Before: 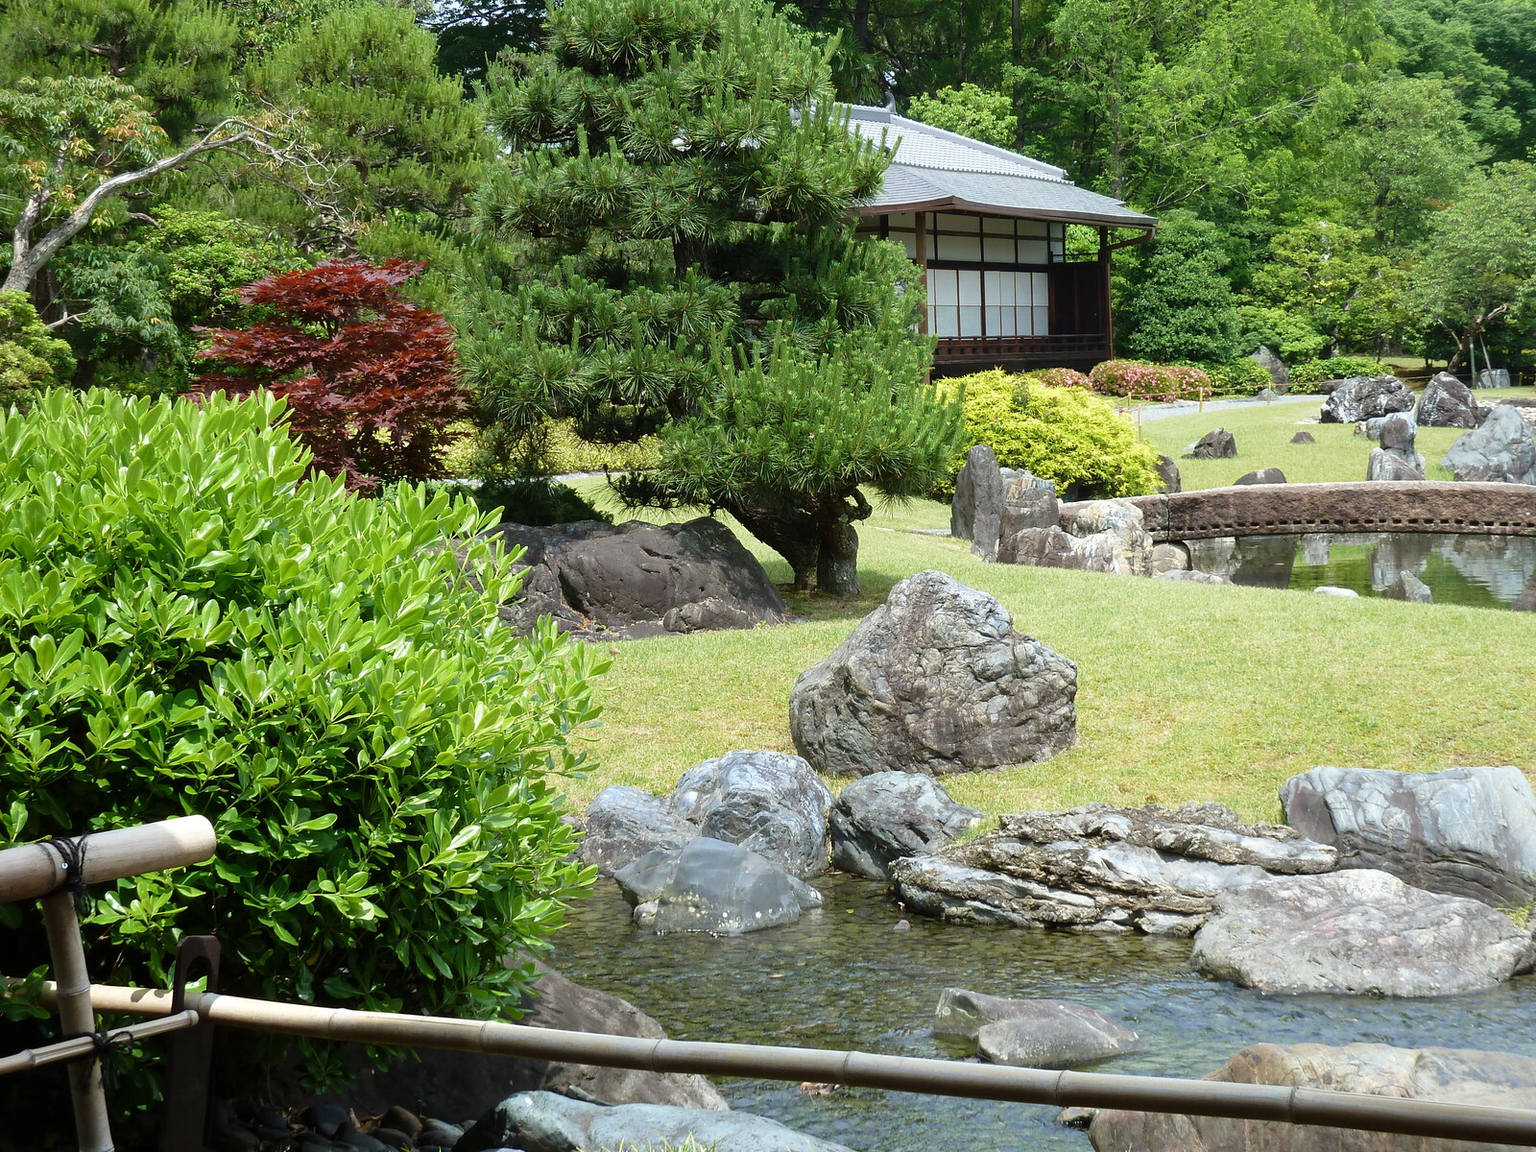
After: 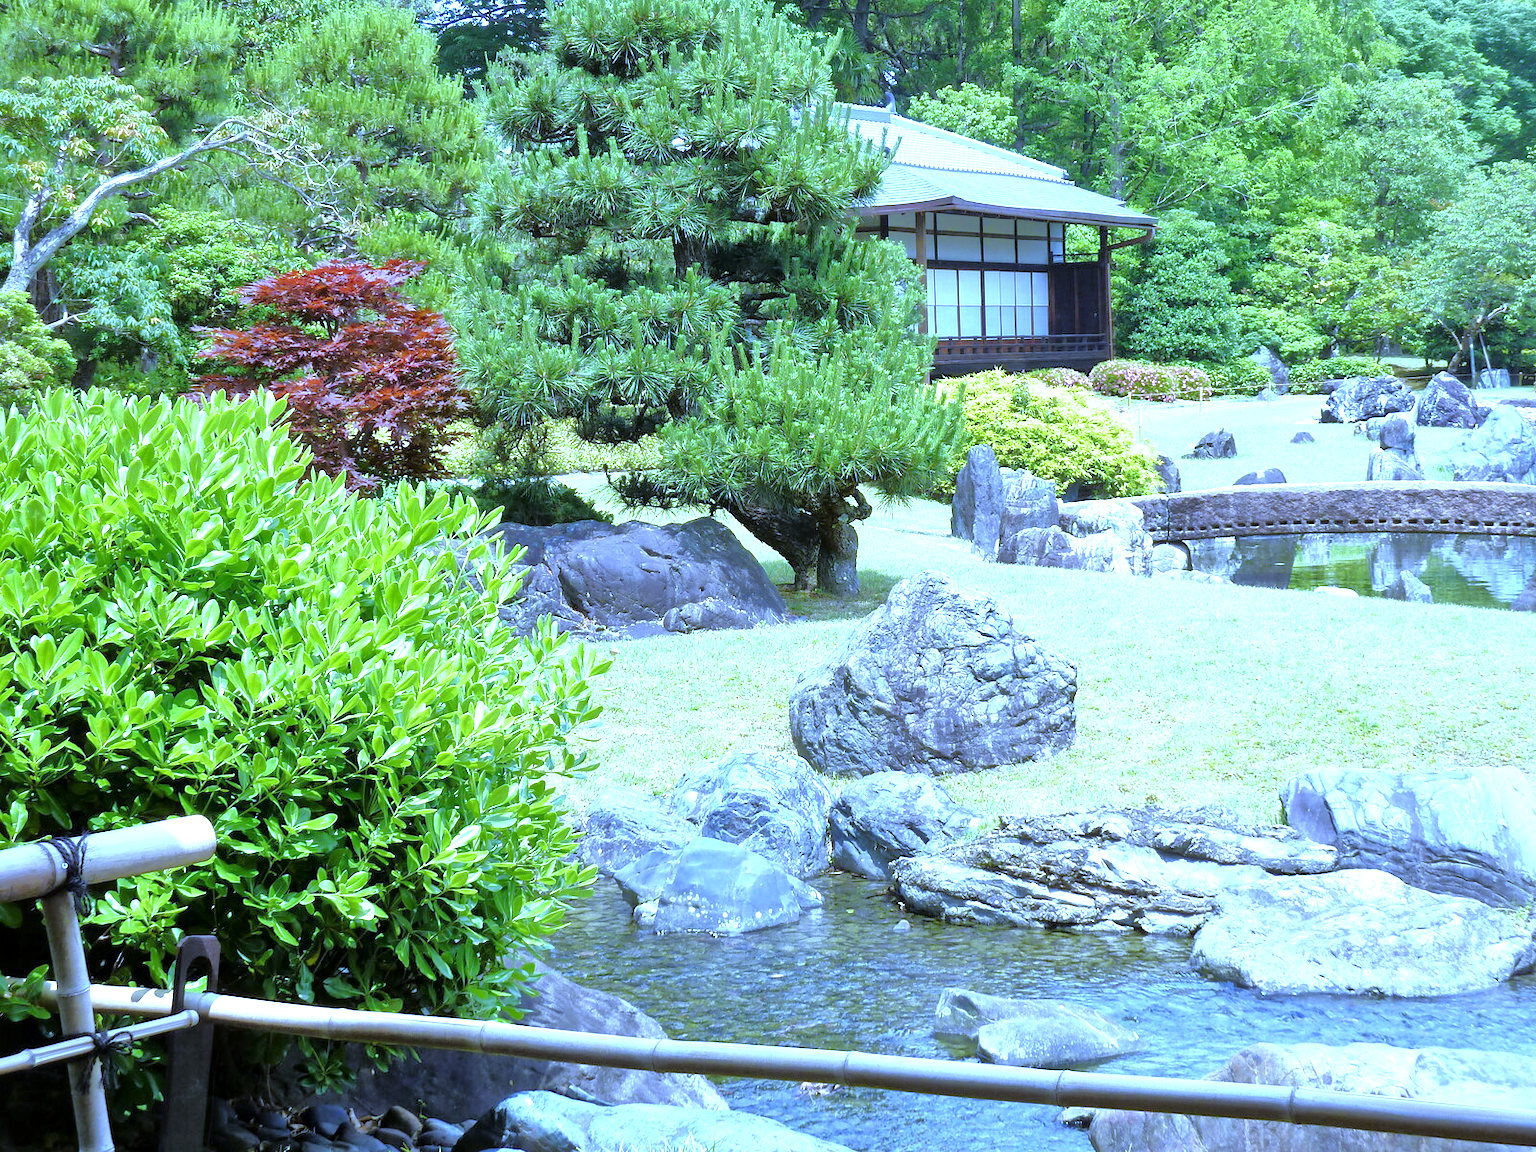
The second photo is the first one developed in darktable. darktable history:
white balance: red 0.766, blue 1.537
local contrast: mode bilateral grid, contrast 20, coarseness 50, detail 120%, midtone range 0.2
exposure: exposure 0.999 EV, compensate highlight preservation false
tone equalizer: -7 EV 0.15 EV, -6 EV 0.6 EV, -5 EV 1.15 EV, -4 EV 1.33 EV, -3 EV 1.15 EV, -2 EV 0.6 EV, -1 EV 0.15 EV, mask exposure compensation -0.5 EV
